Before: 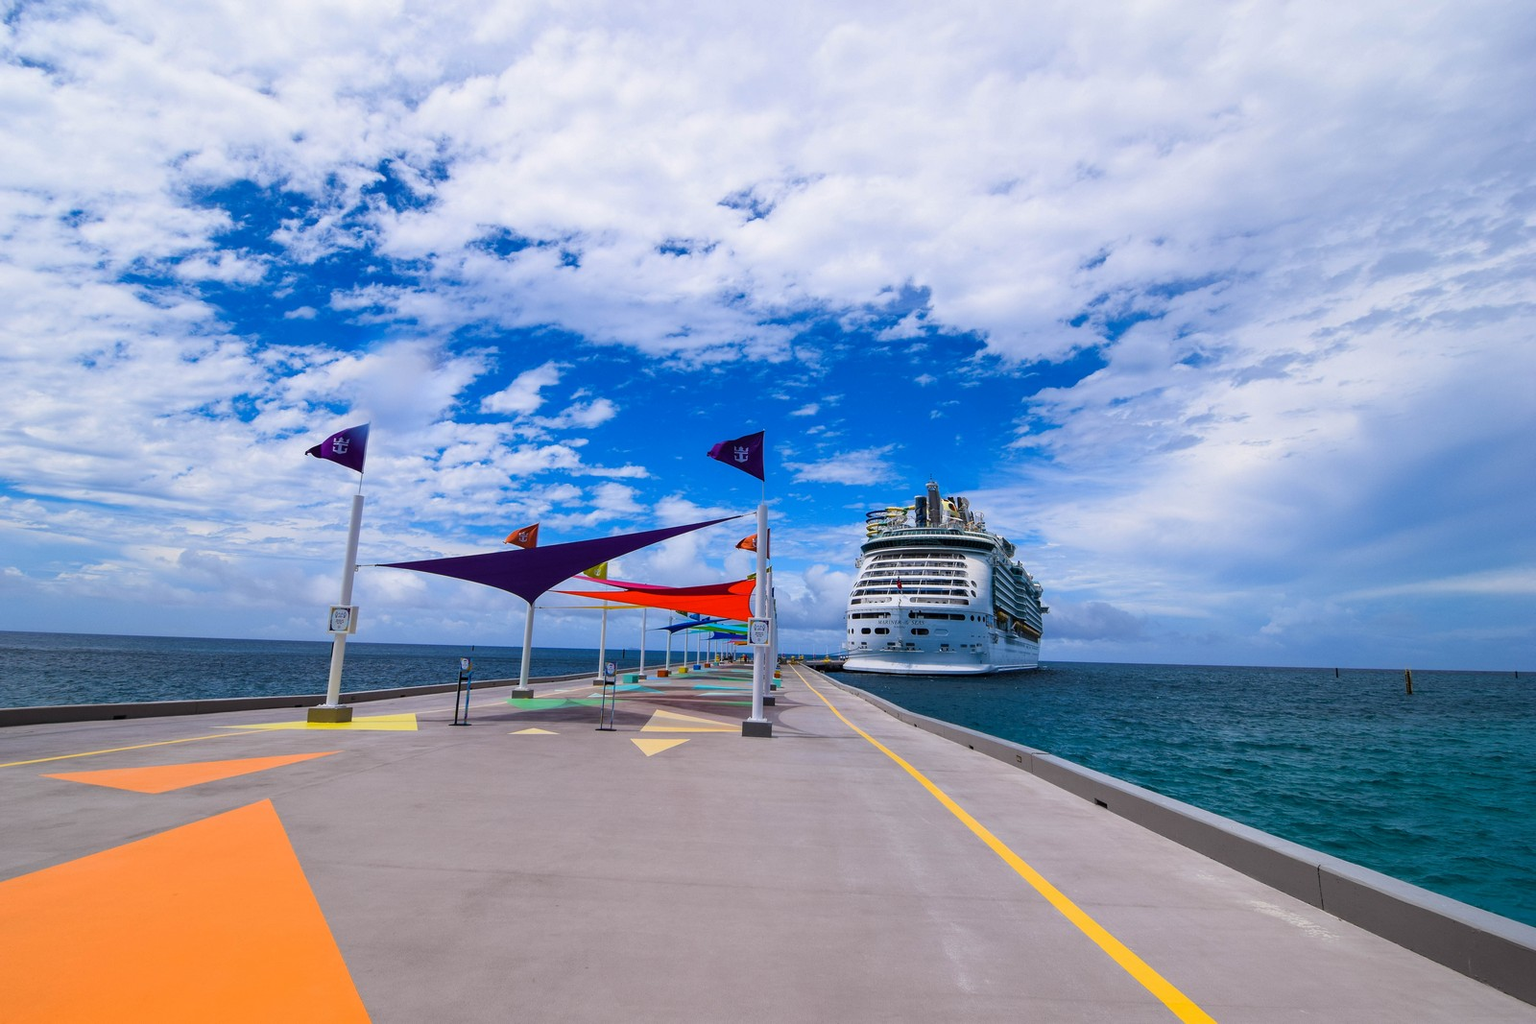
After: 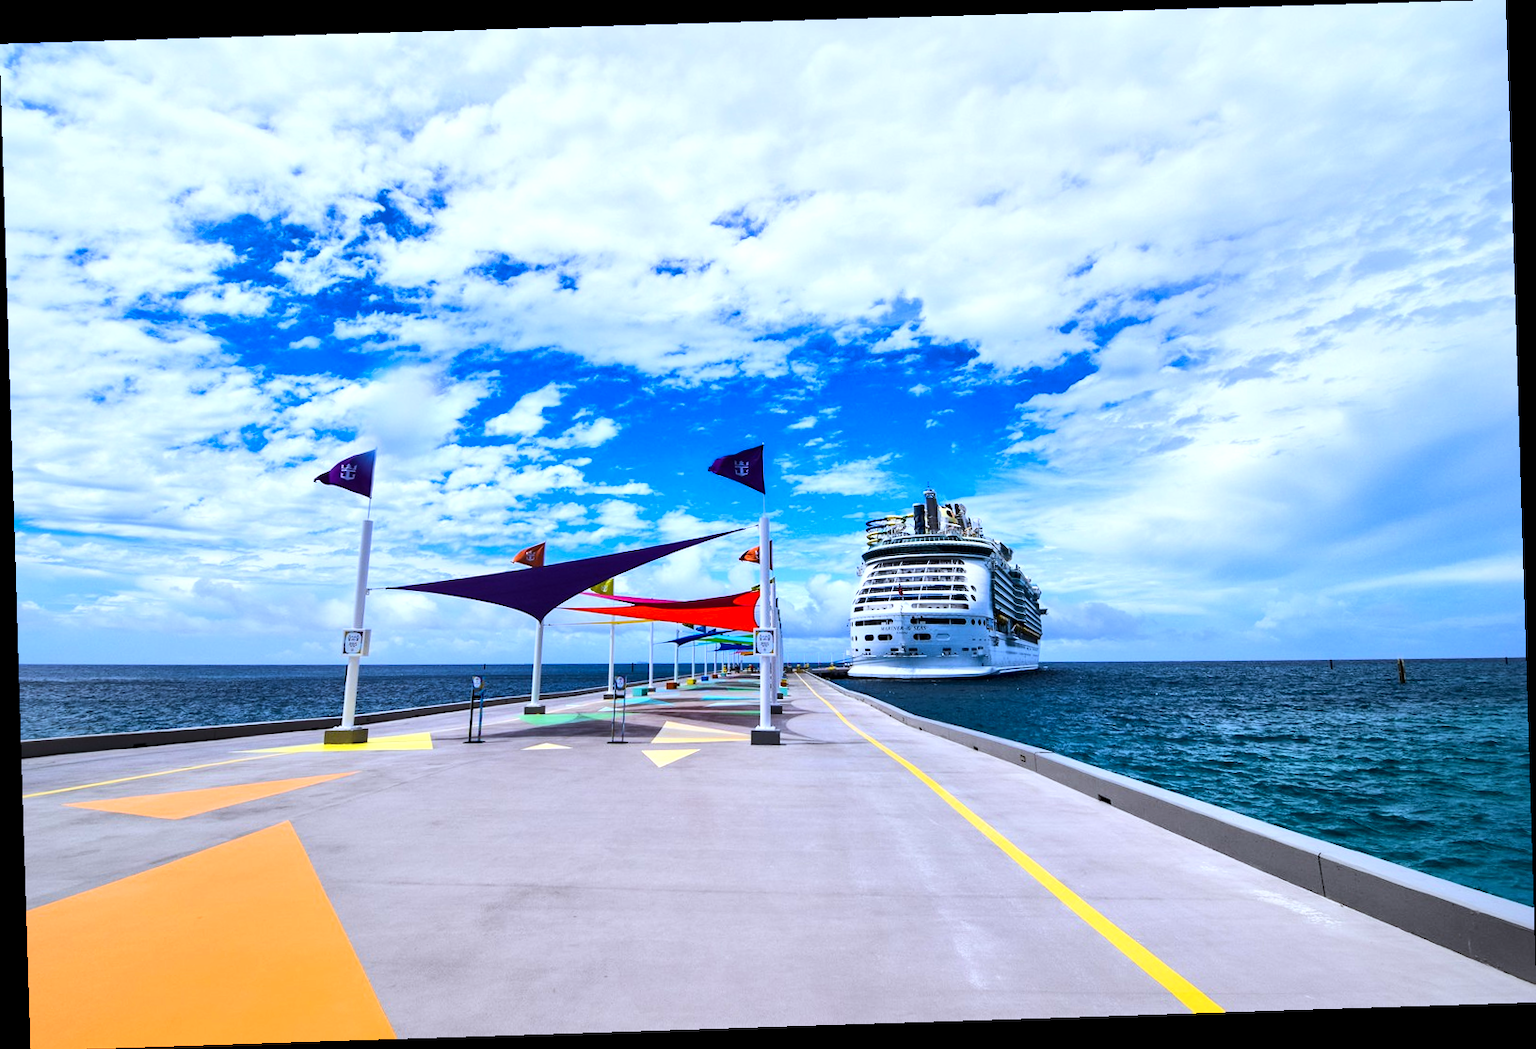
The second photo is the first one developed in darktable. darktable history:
local contrast: mode bilateral grid, contrast 20, coarseness 50, detail 179%, midtone range 0.2
levels: levels [0, 0.476, 0.951]
rotate and perspective: rotation -1.77°, lens shift (horizontal) 0.004, automatic cropping off
rgb curve: curves: ch0 [(0, 0) (0.284, 0.292) (0.505, 0.644) (1, 1)], compensate middle gray true
white balance: red 0.924, blue 1.095
